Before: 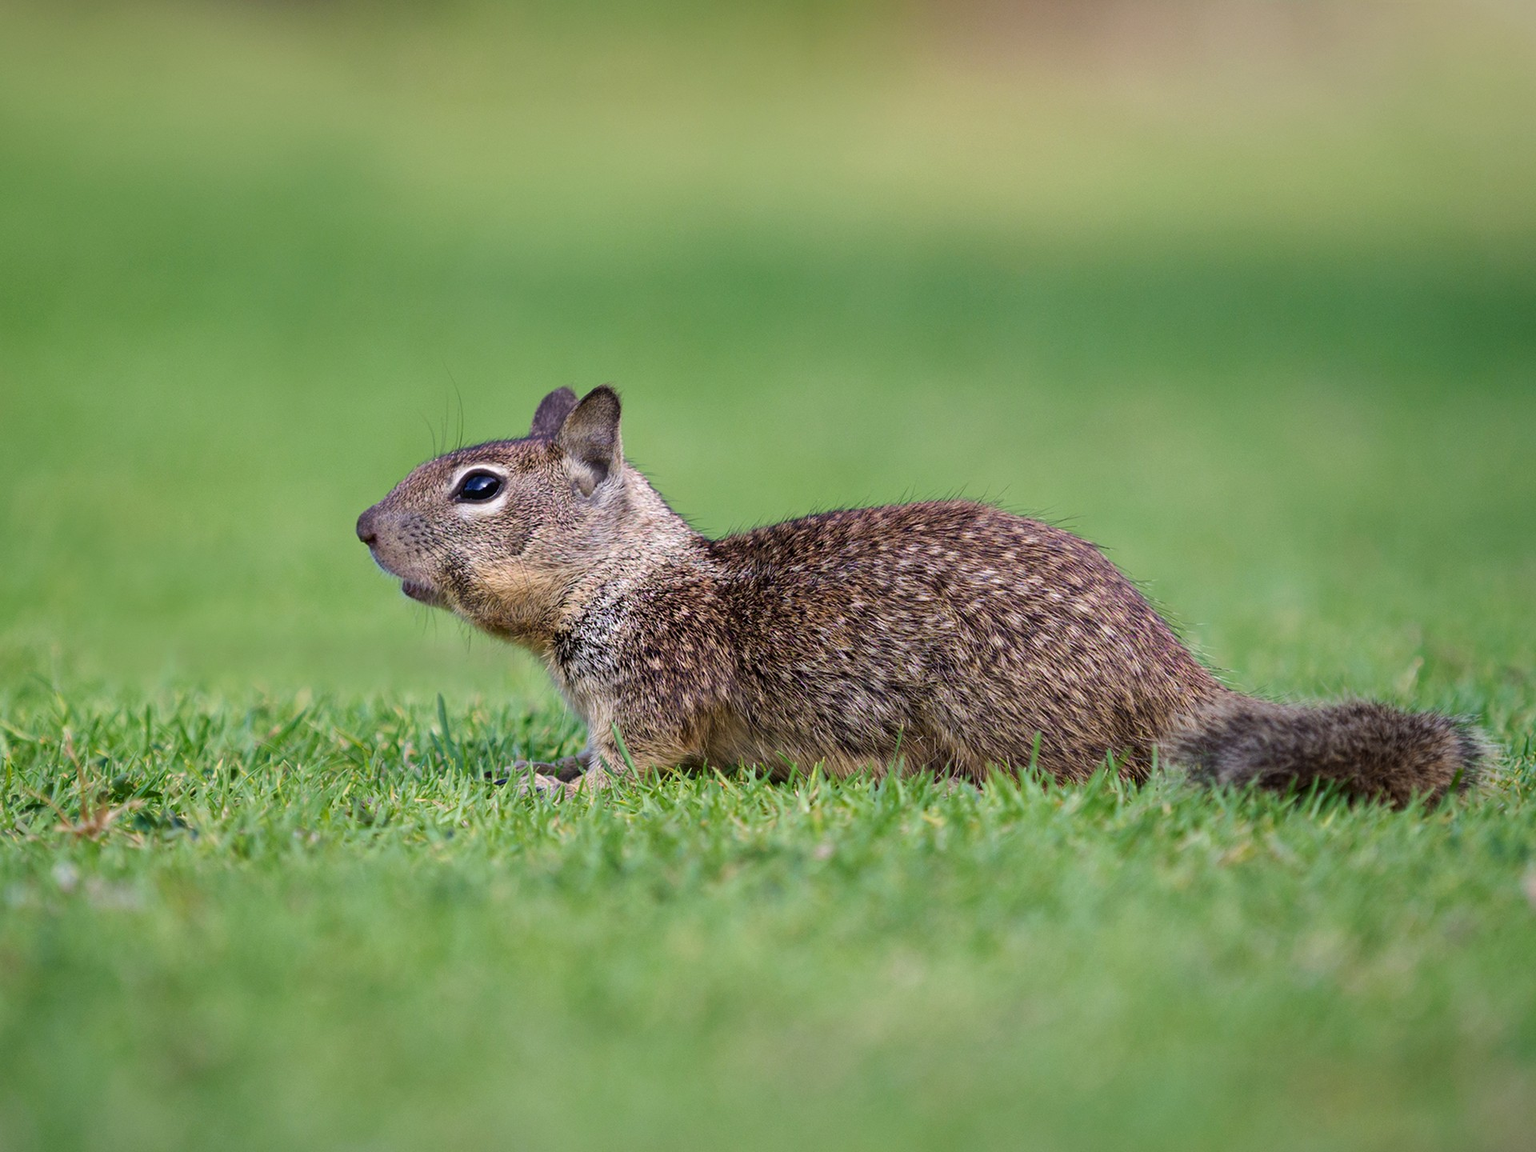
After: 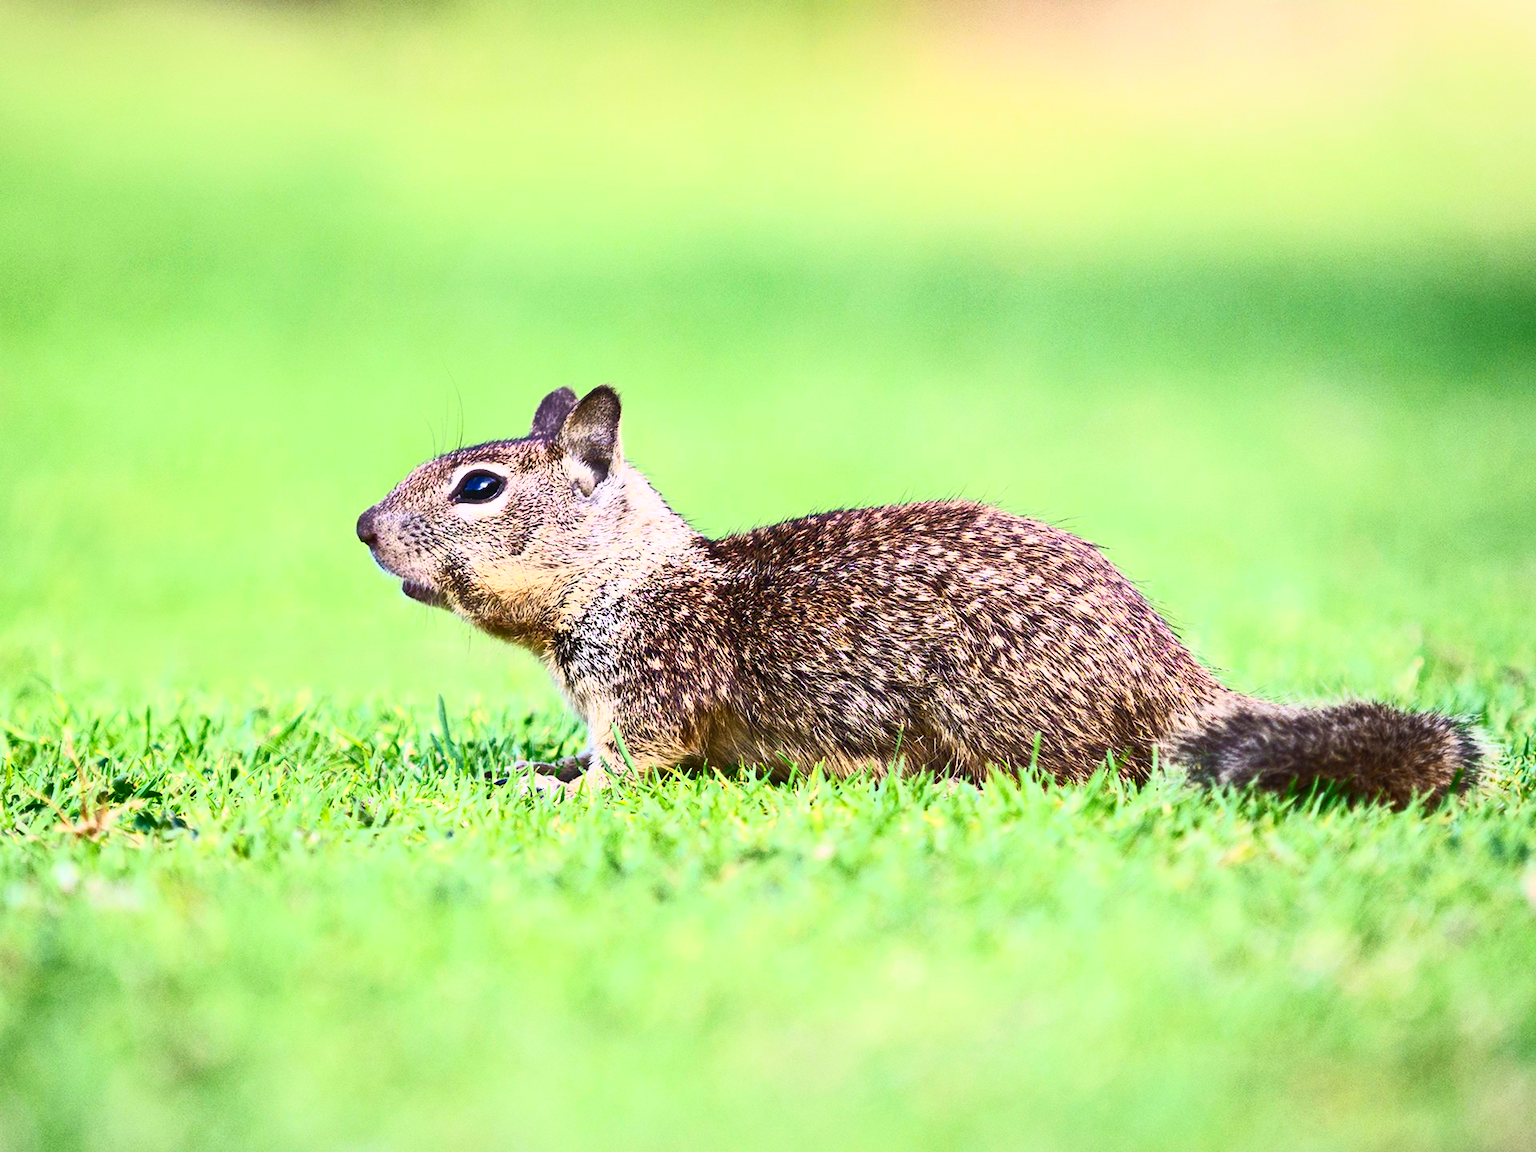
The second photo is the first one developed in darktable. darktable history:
contrast brightness saturation: contrast 0.835, brightness 0.598, saturation 0.582
